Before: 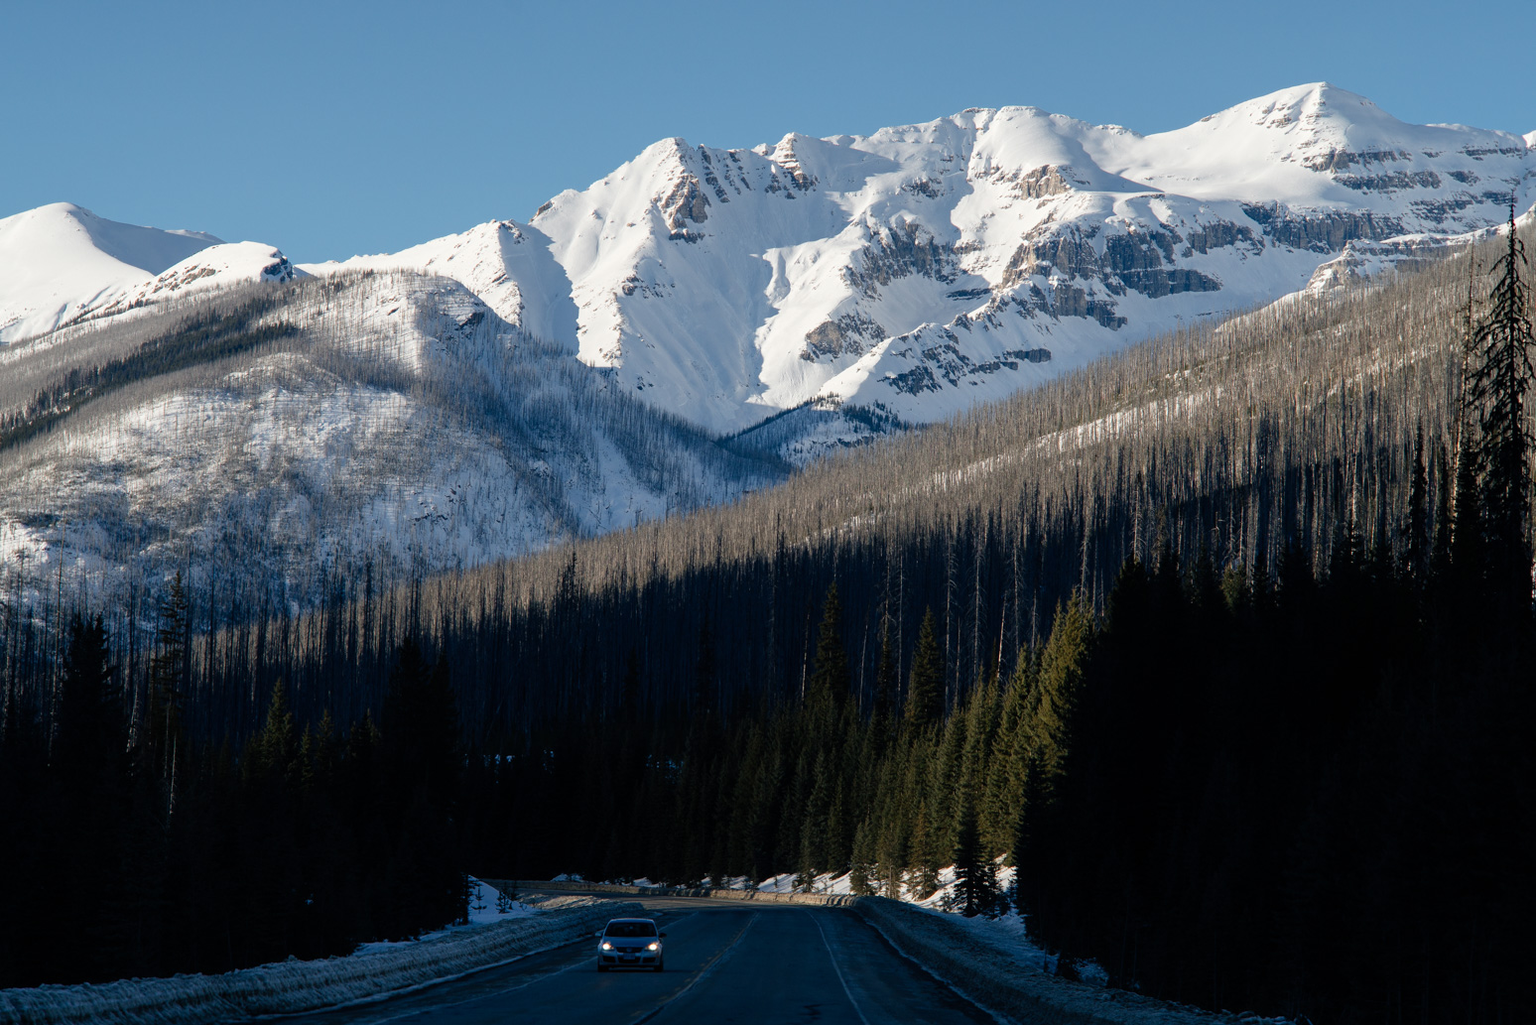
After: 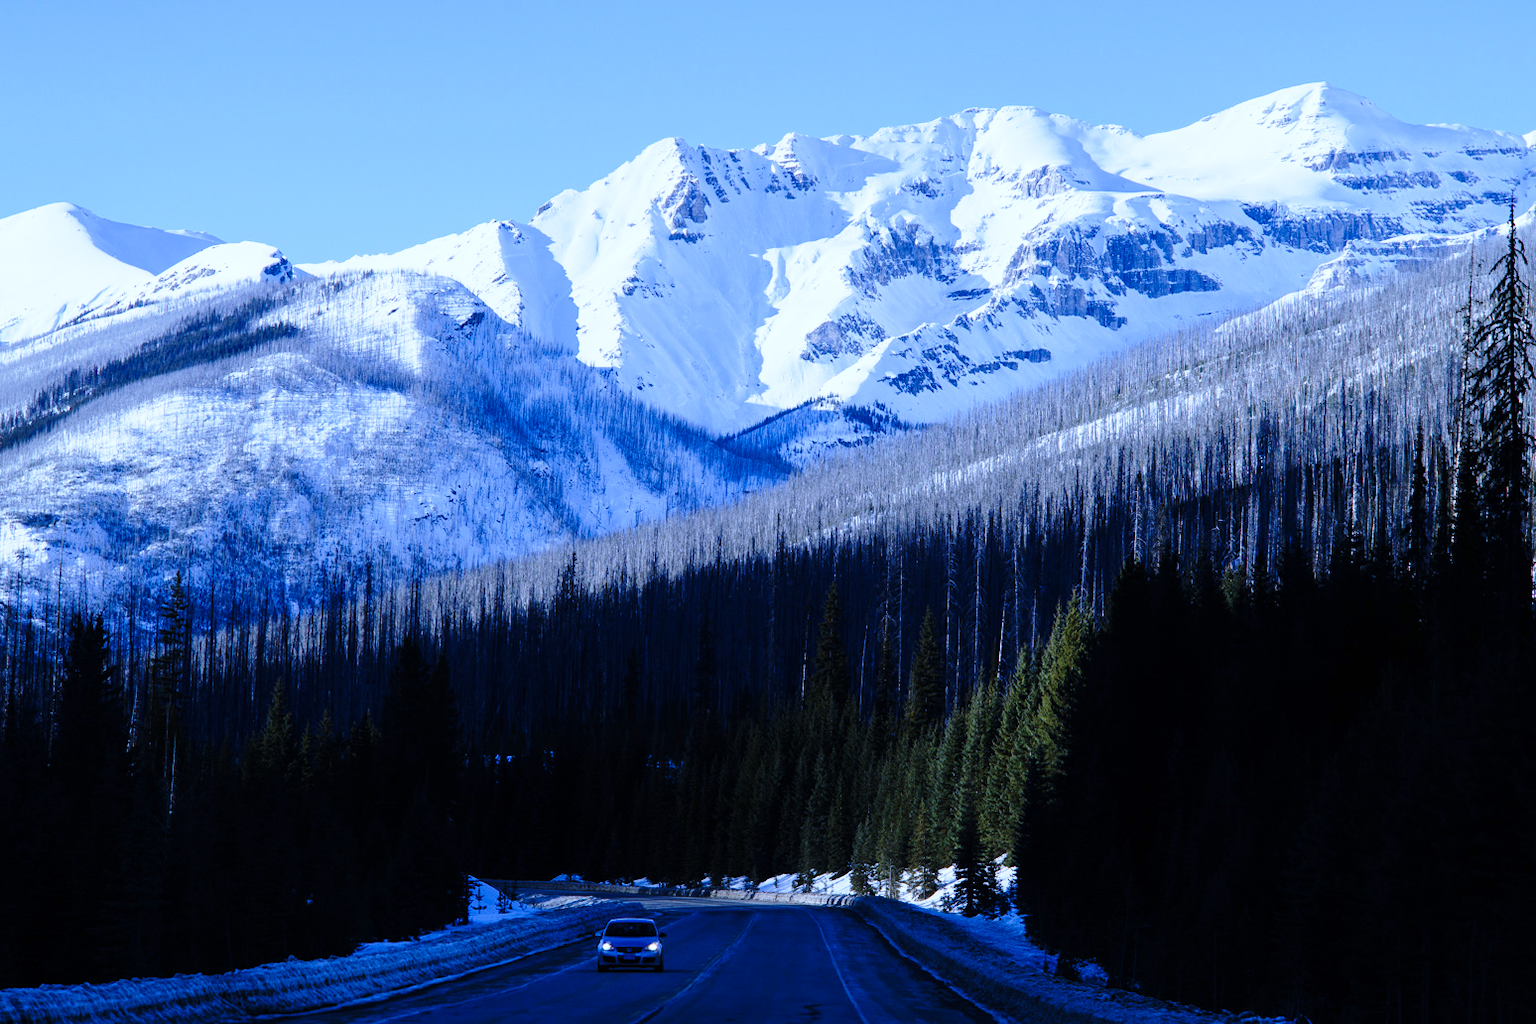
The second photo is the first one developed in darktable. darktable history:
base curve: curves: ch0 [(0, 0) (0.028, 0.03) (0.121, 0.232) (0.46, 0.748) (0.859, 0.968) (1, 1)], preserve colors none
white balance: red 0.766, blue 1.537
